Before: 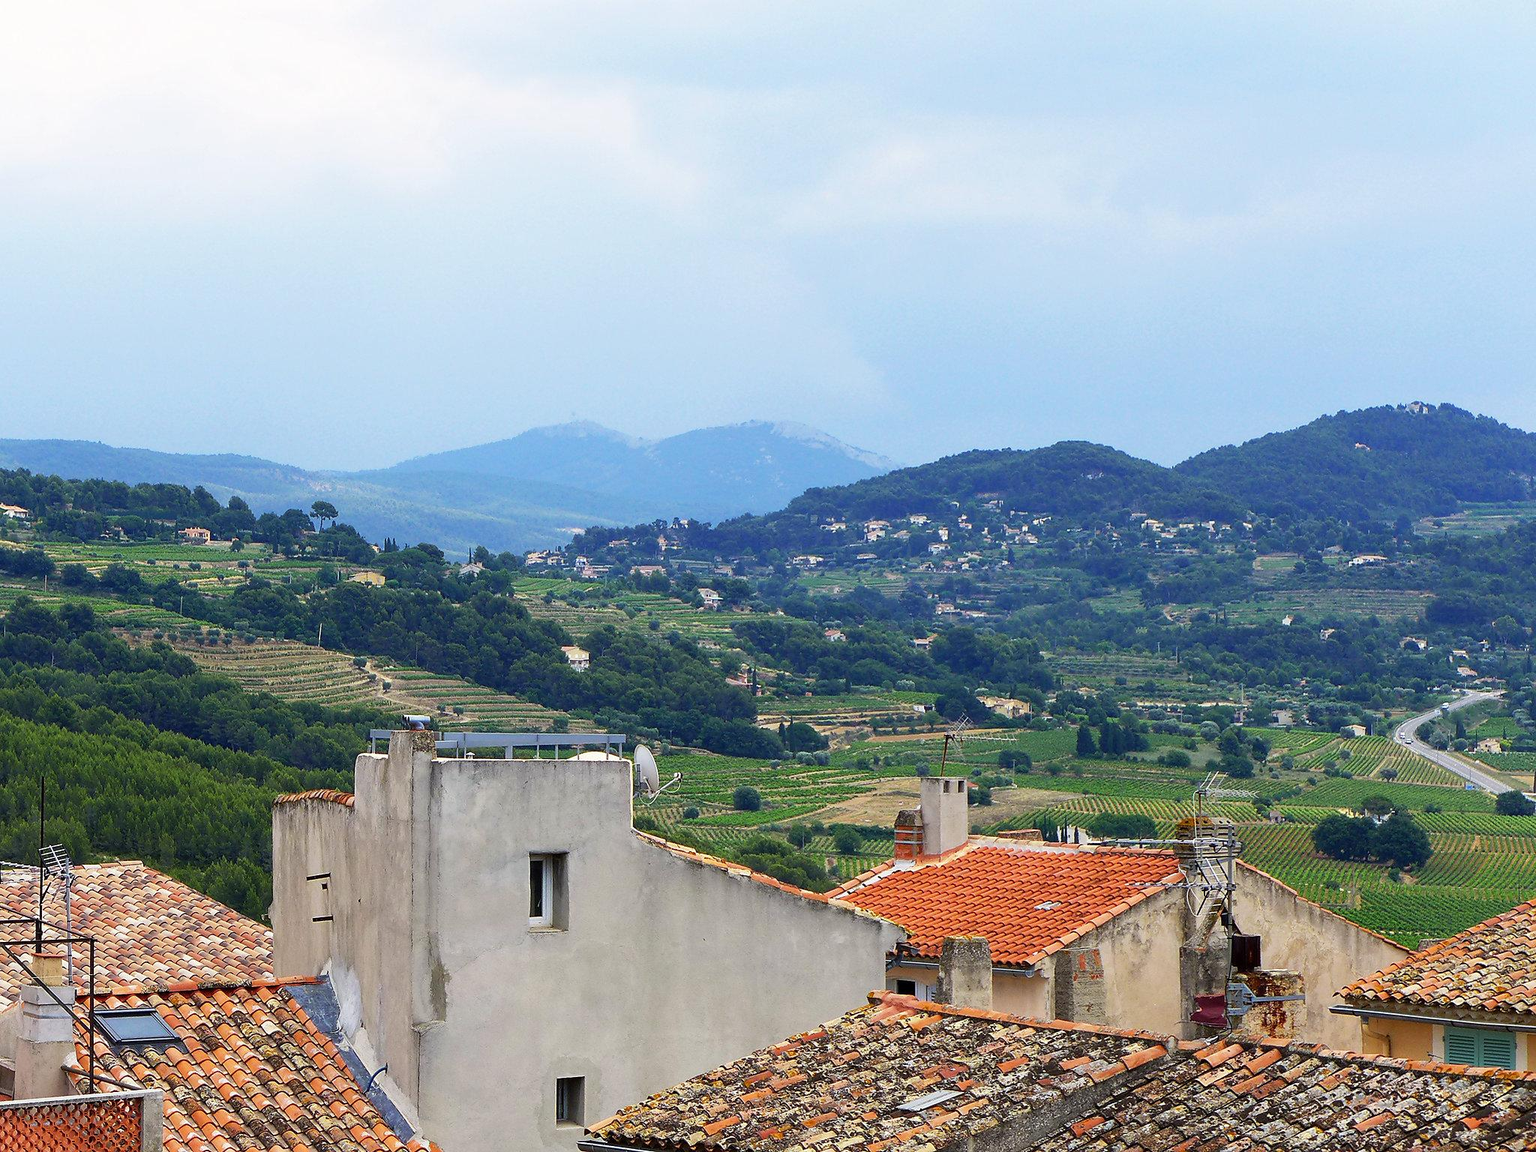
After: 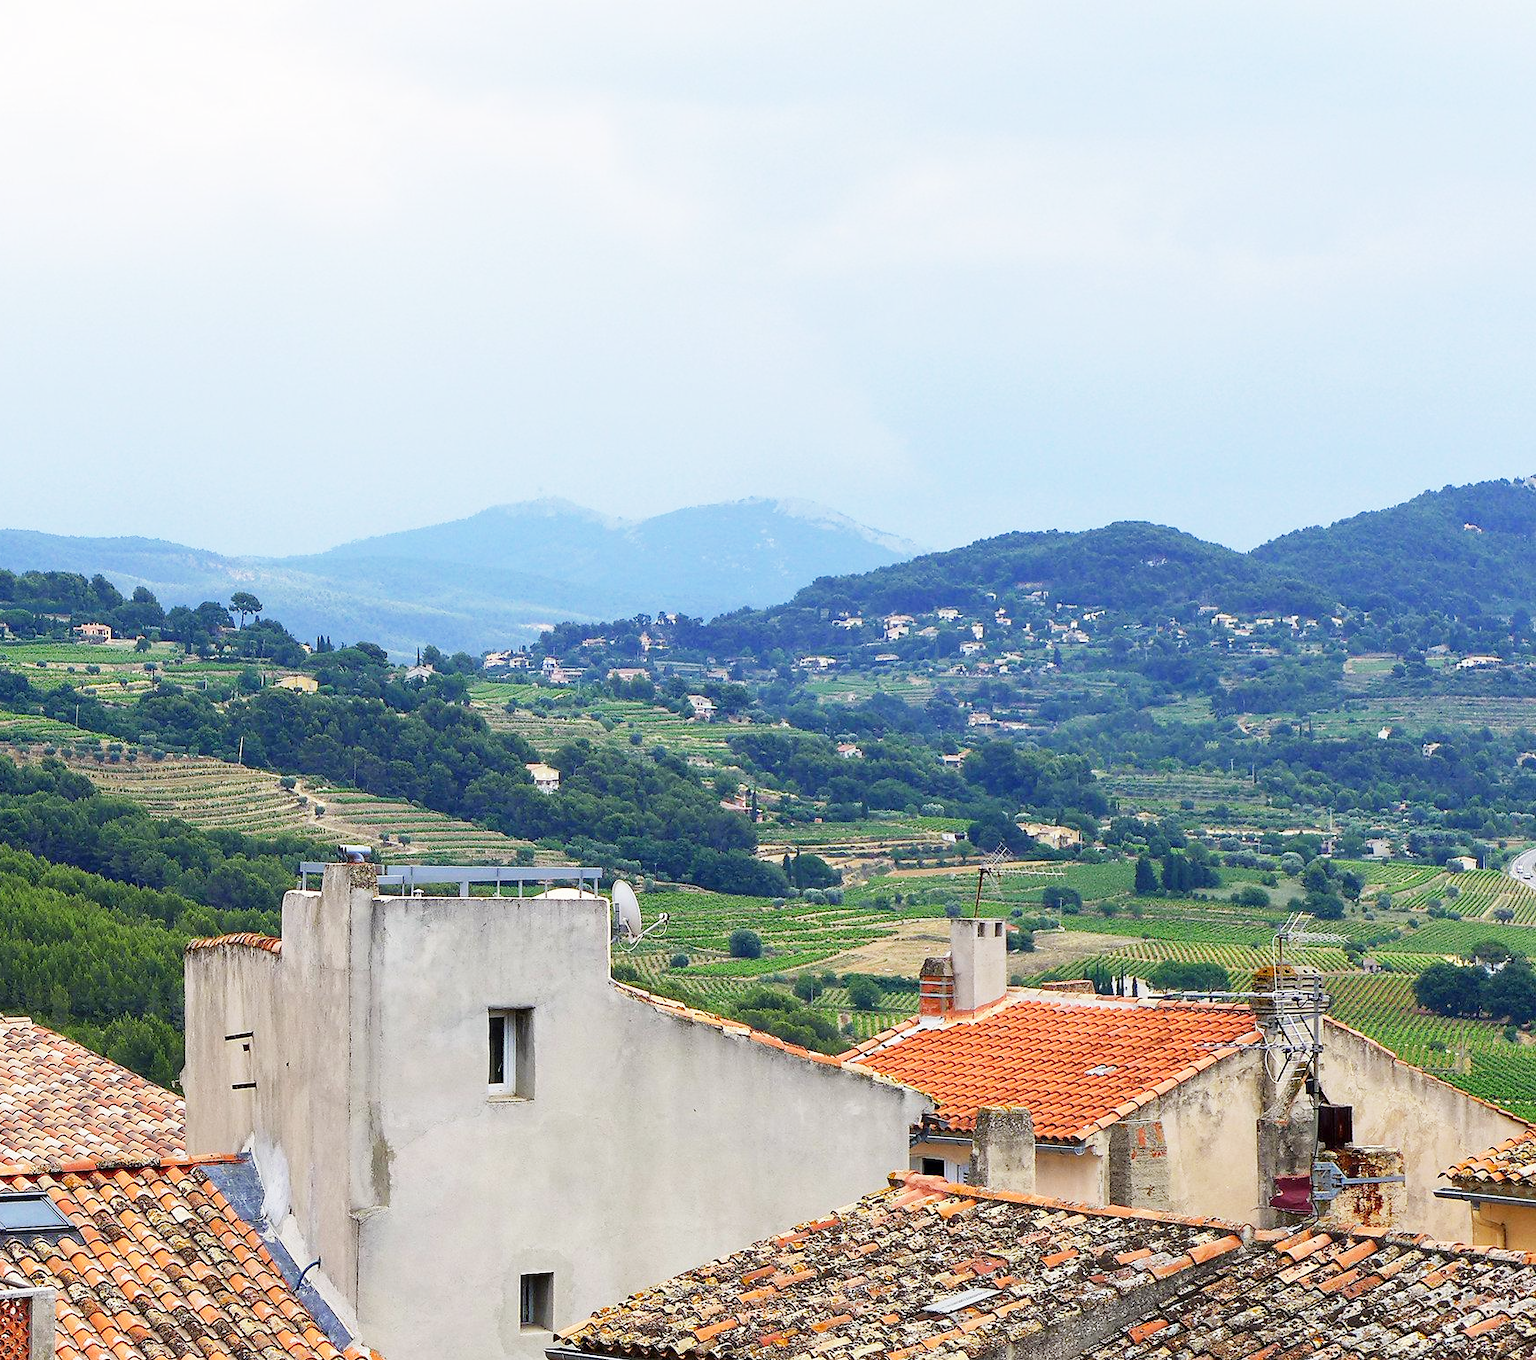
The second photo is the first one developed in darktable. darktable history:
crop: left 7.581%, right 7.79%
base curve: curves: ch0 [(0, 0) (0.204, 0.334) (0.55, 0.733) (1, 1)], exposure shift 0.01, preserve colors none
